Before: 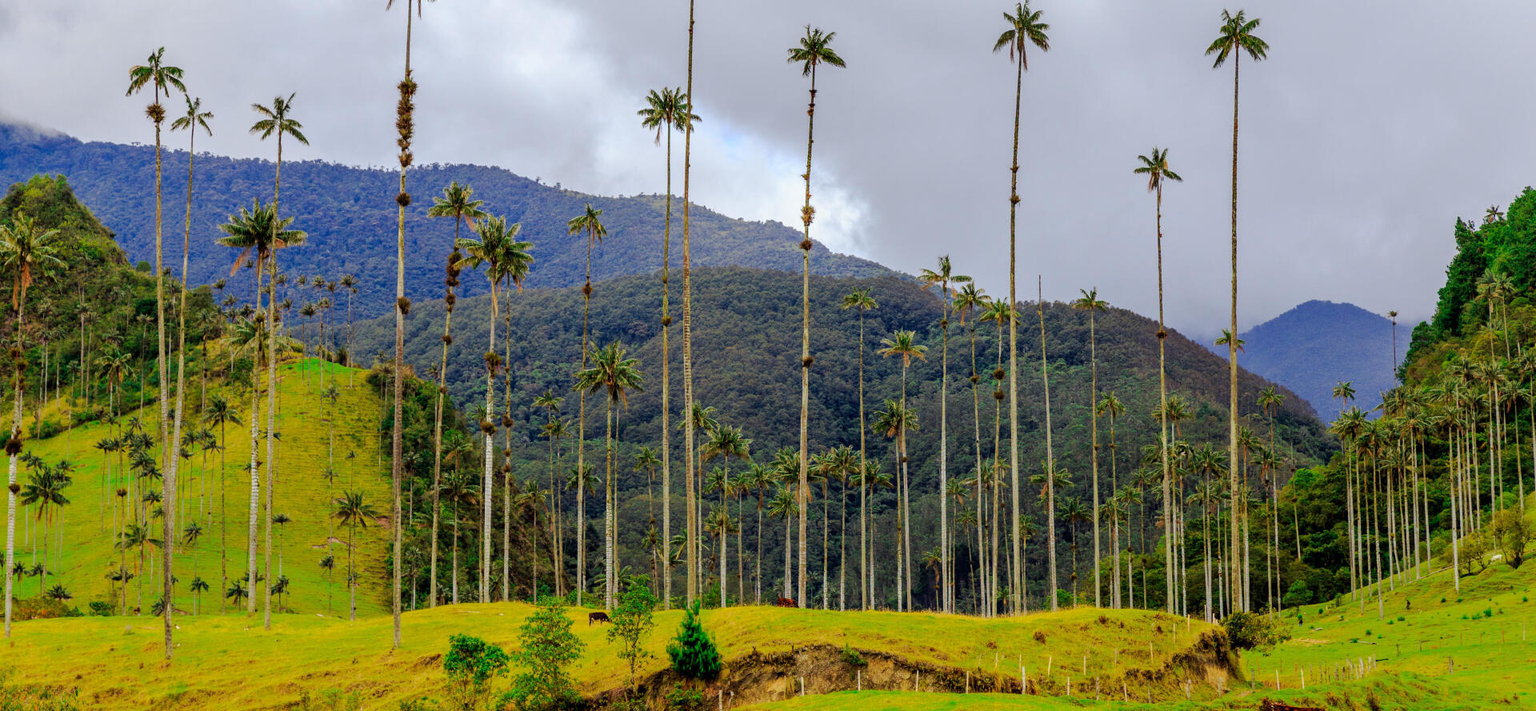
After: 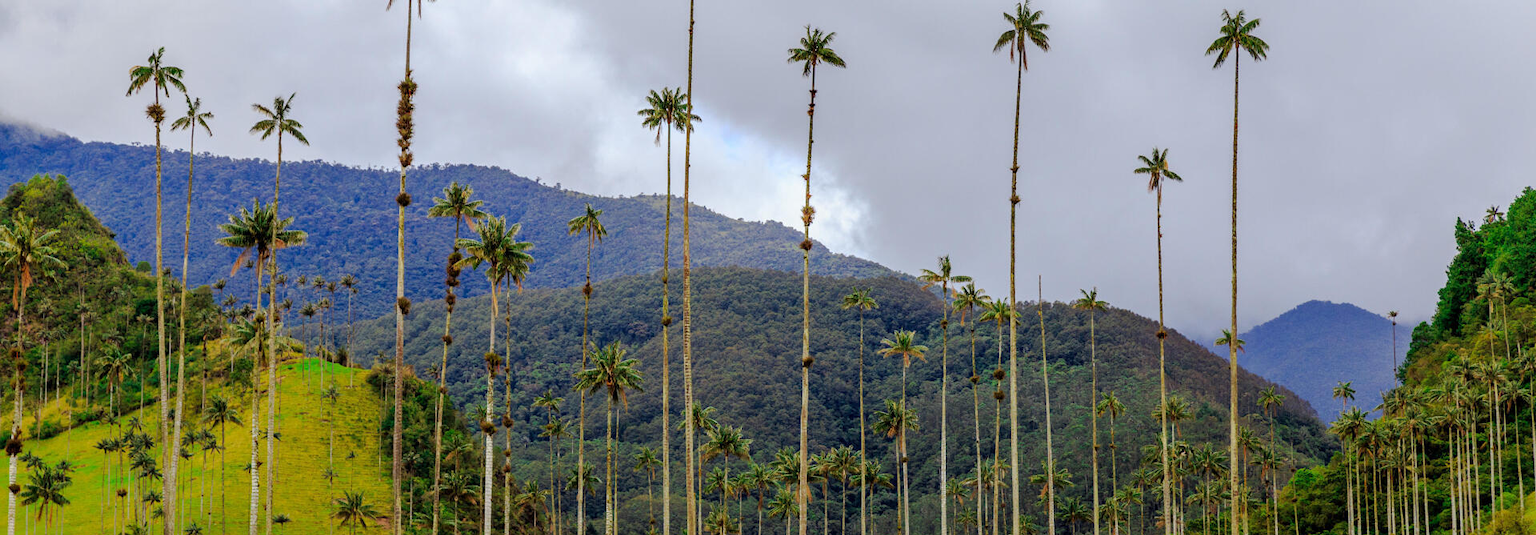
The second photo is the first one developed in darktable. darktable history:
crop: bottom 24.693%
